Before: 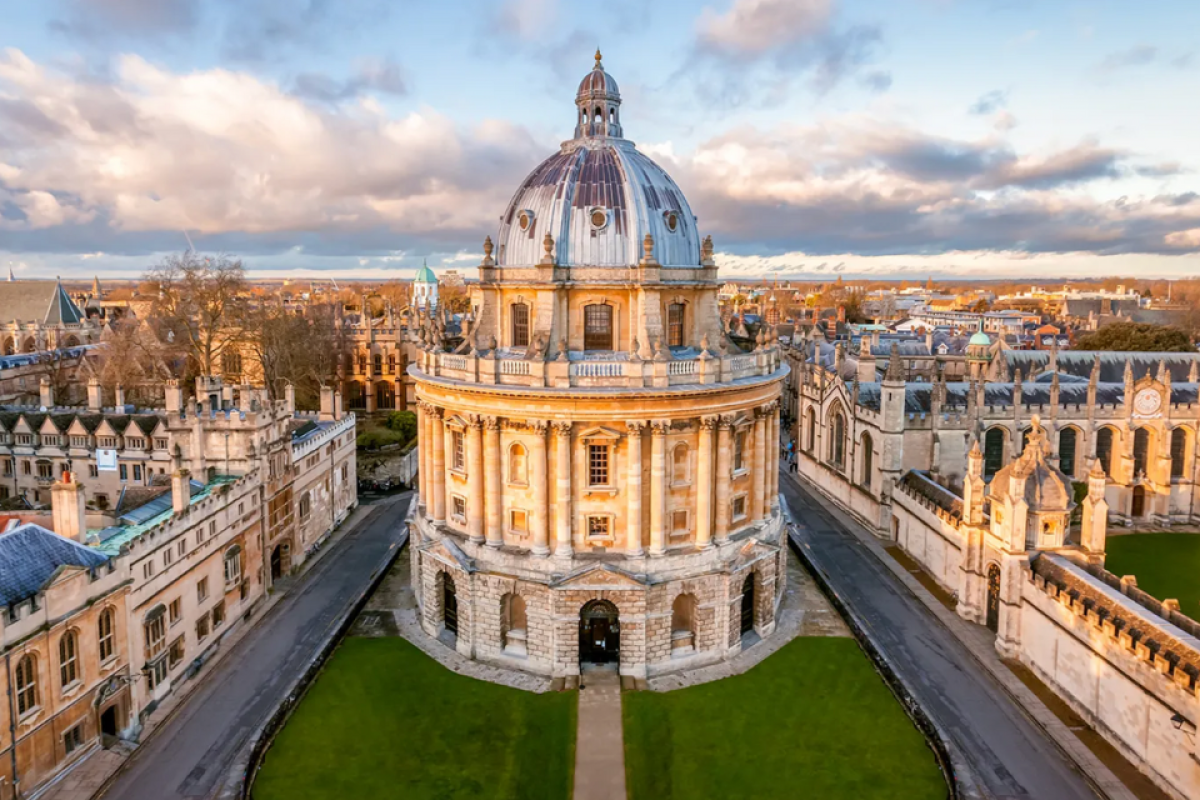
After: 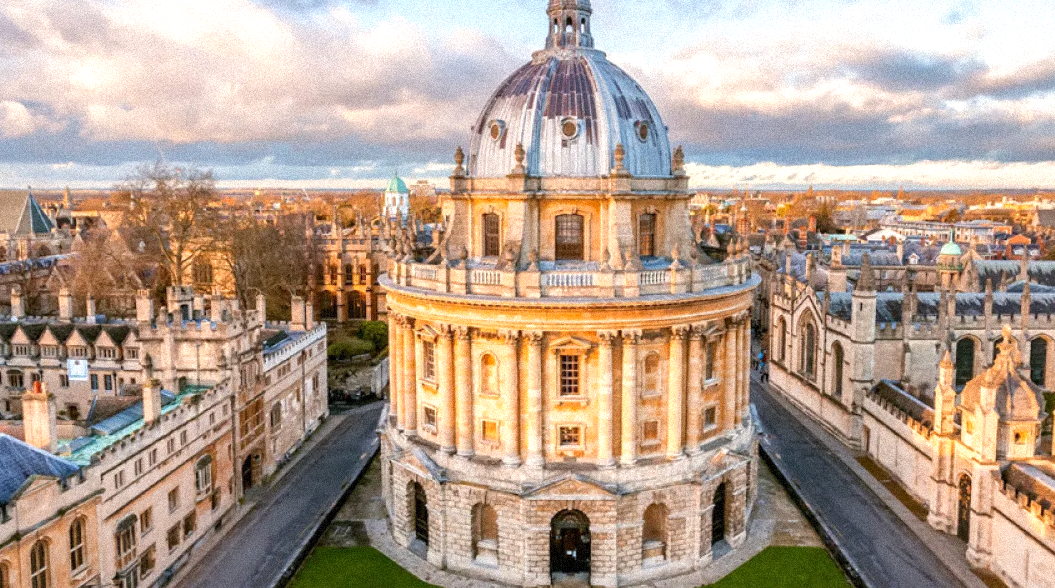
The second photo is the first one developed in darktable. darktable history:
crop and rotate: left 2.425%, top 11.305%, right 9.6%, bottom 15.08%
grain: strength 35%, mid-tones bias 0%
exposure: exposure 0.3 EV, compensate highlight preservation false
